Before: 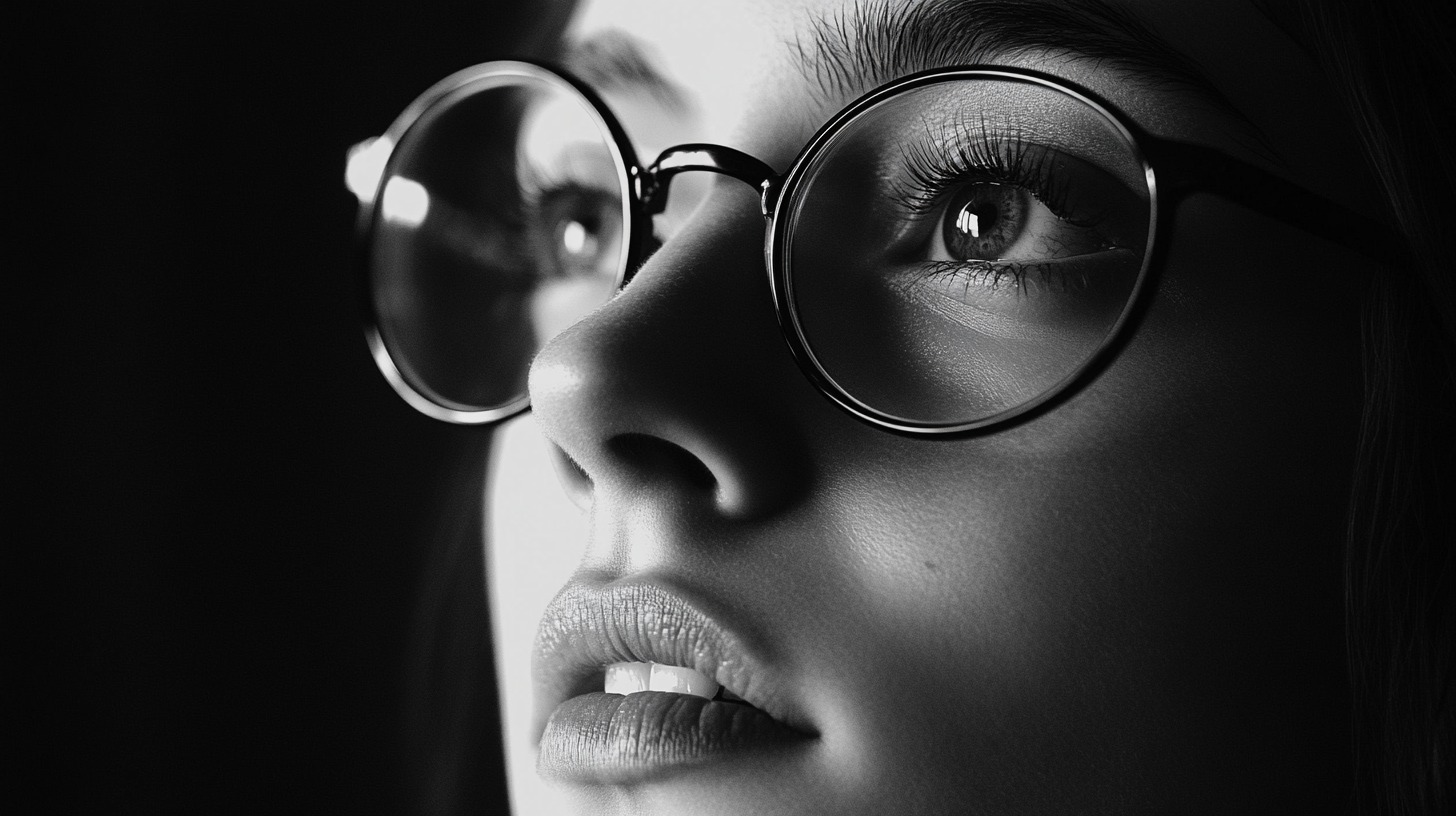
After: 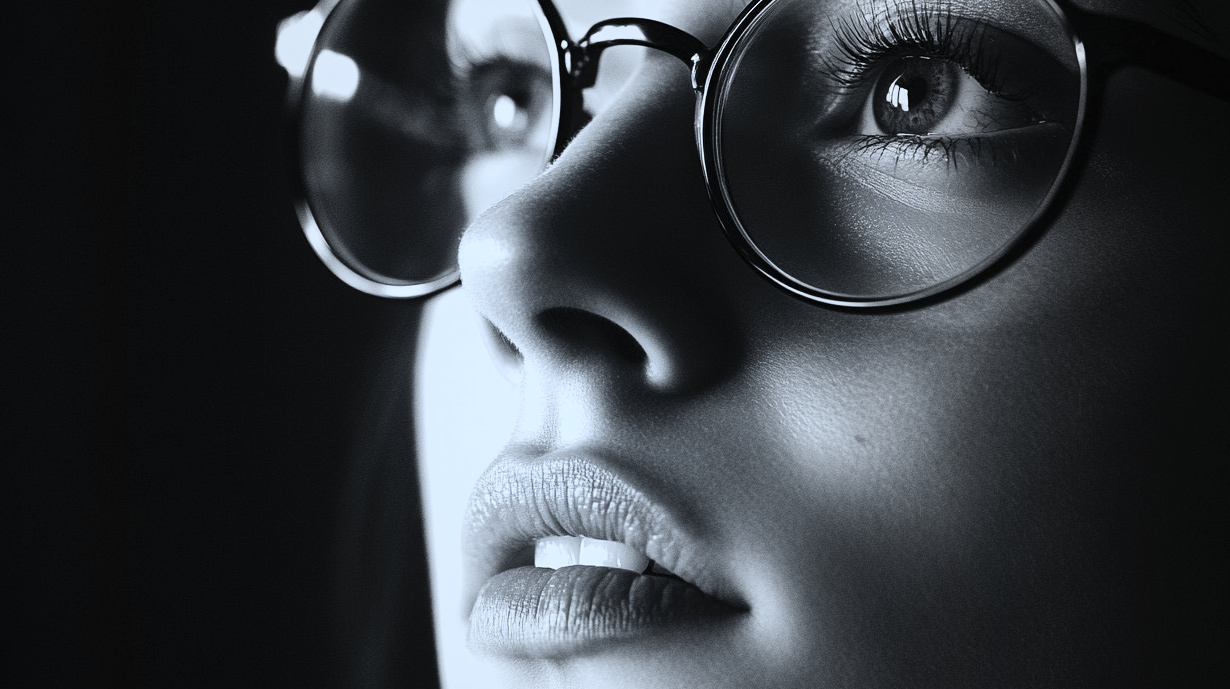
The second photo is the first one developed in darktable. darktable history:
crop and rotate: left 4.842%, top 15.51%, right 10.668%
vignetting: fall-off start 18.21%, fall-off radius 137.95%, brightness -0.207, center (-0.078, 0.066), width/height ratio 0.62, shape 0.59
contrast brightness saturation: contrast 0.2, brightness 0.16, saturation 0.22
color calibration: illuminant custom, x 0.368, y 0.373, temperature 4330.32 K
